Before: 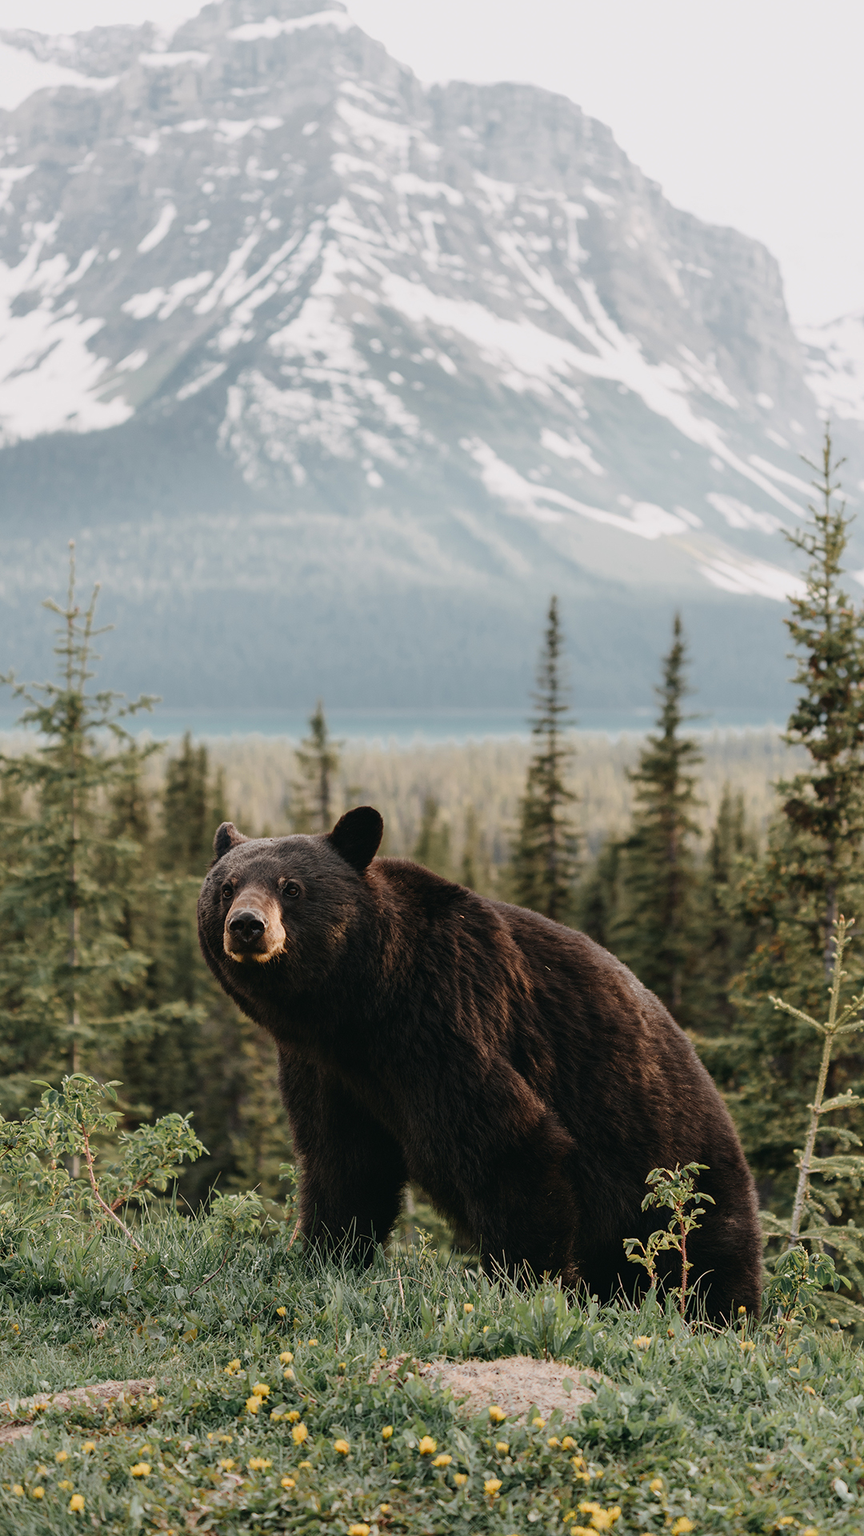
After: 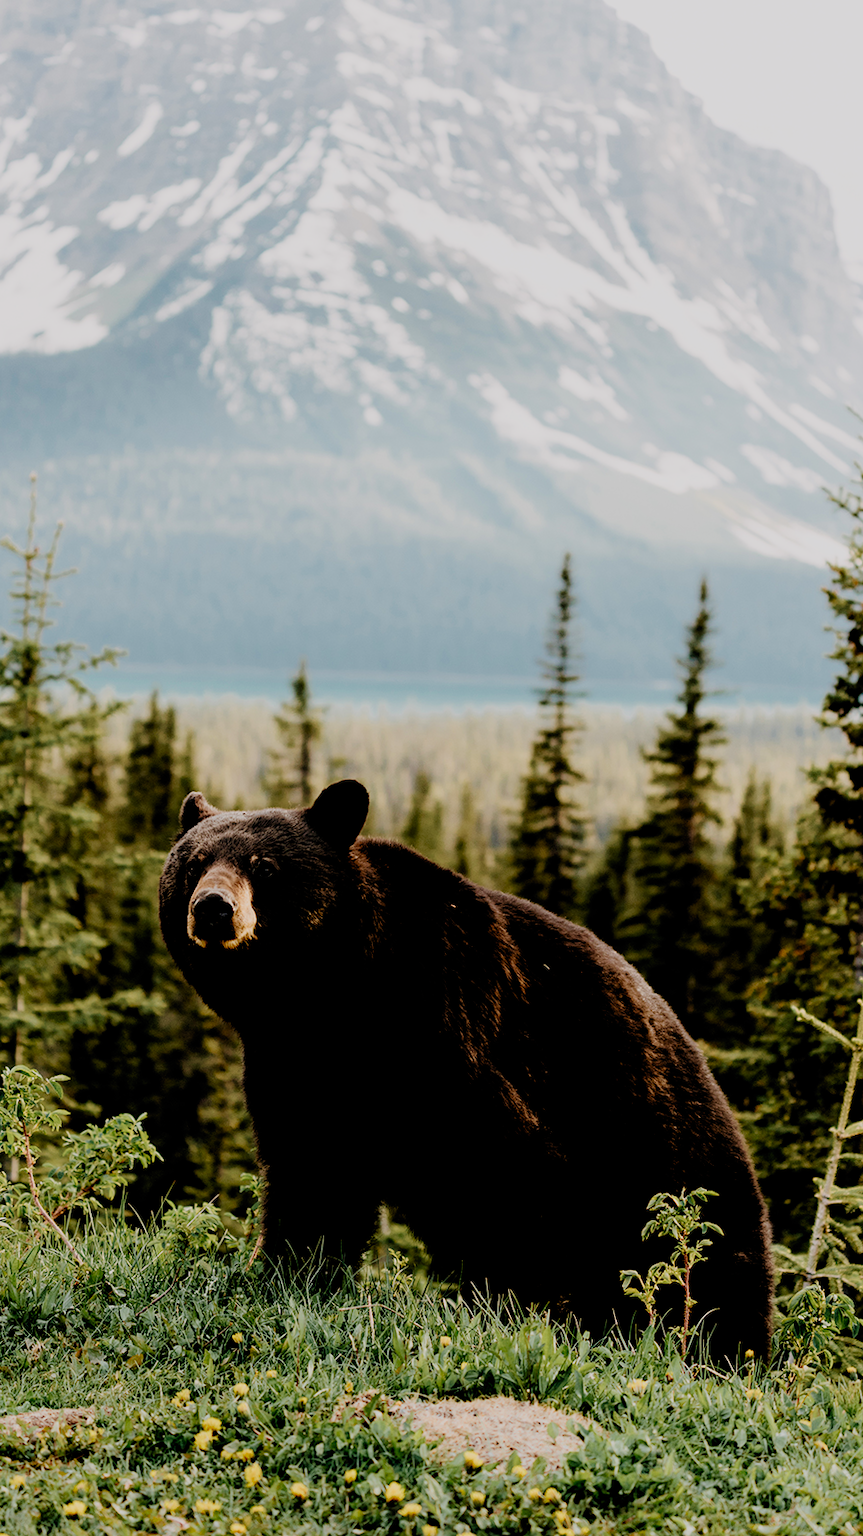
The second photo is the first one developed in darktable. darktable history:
filmic rgb: black relative exposure -2.85 EV, white relative exposure 4.56 EV, hardness 1.77, contrast 1.25, preserve chrominance no, color science v5 (2021)
velvia: strength 45%
crop and rotate: angle -1.96°, left 3.097%, top 4.154%, right 1.586%, bottom 0.529%
contrast brightness saturation: contrast 0.14
